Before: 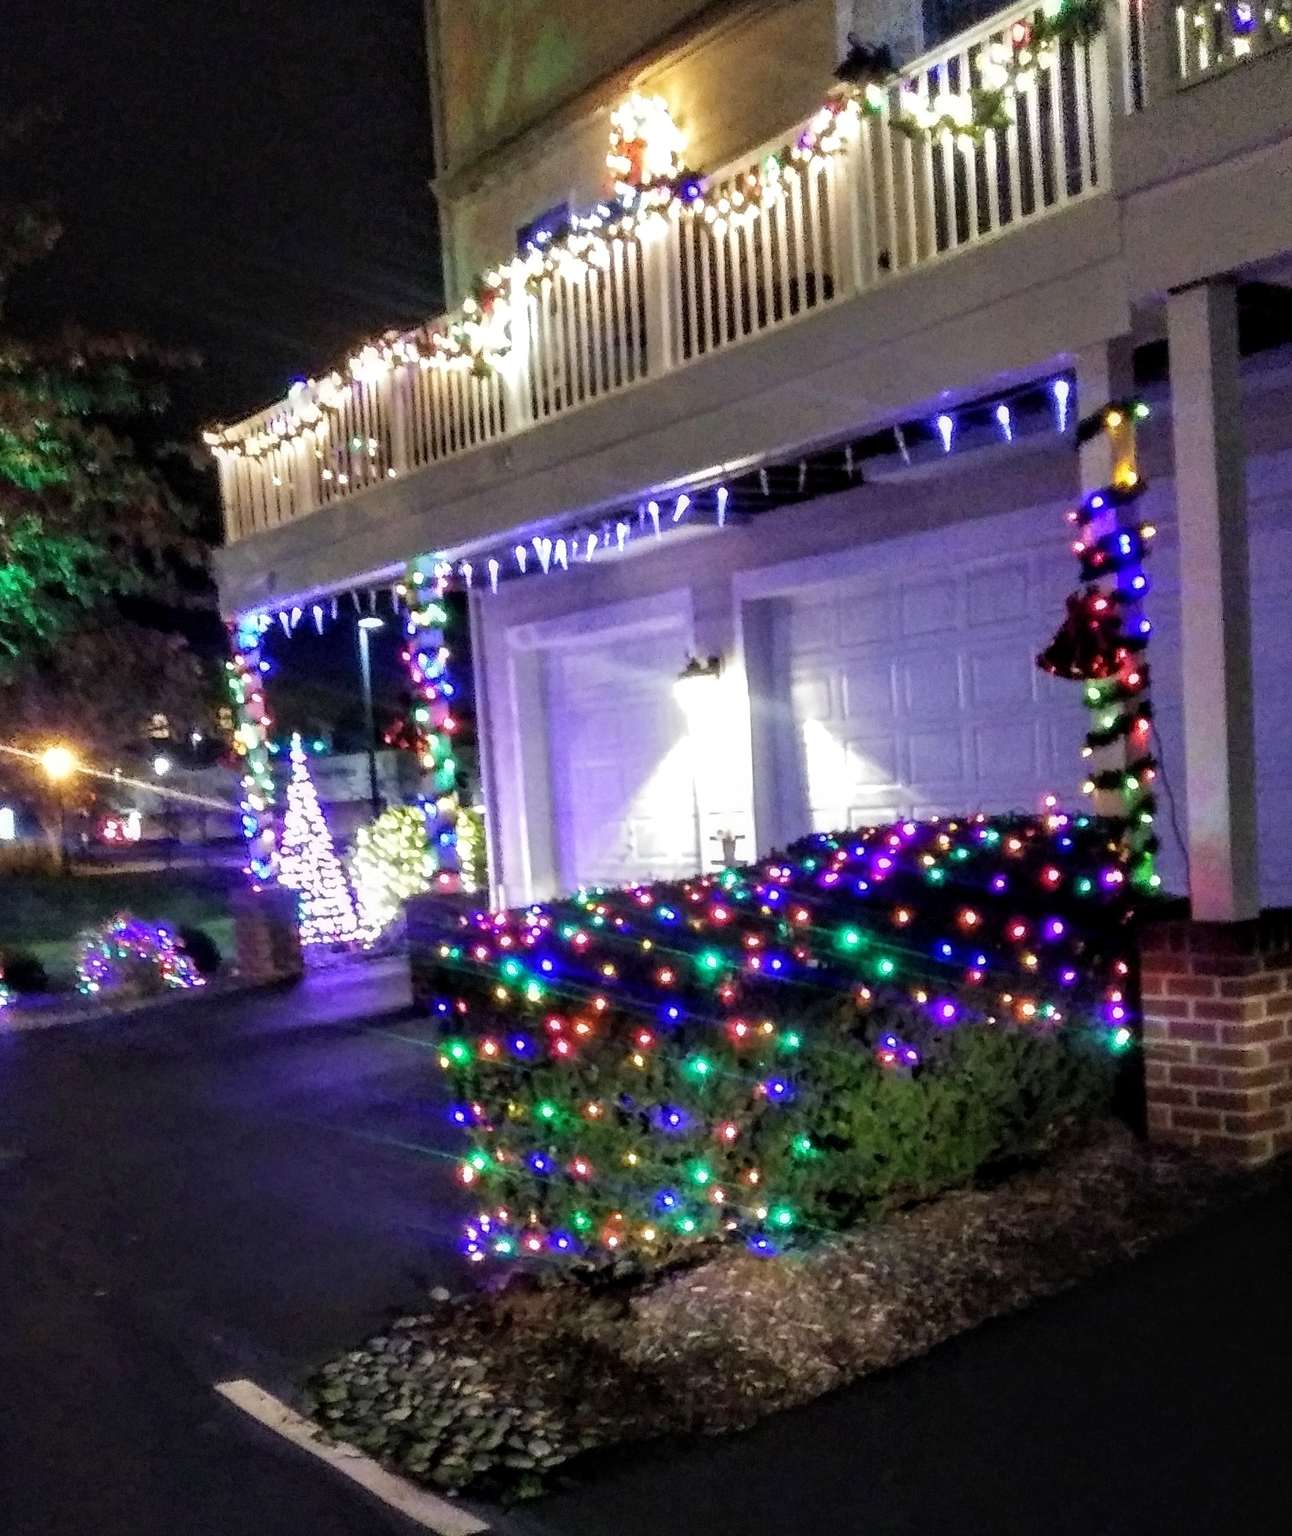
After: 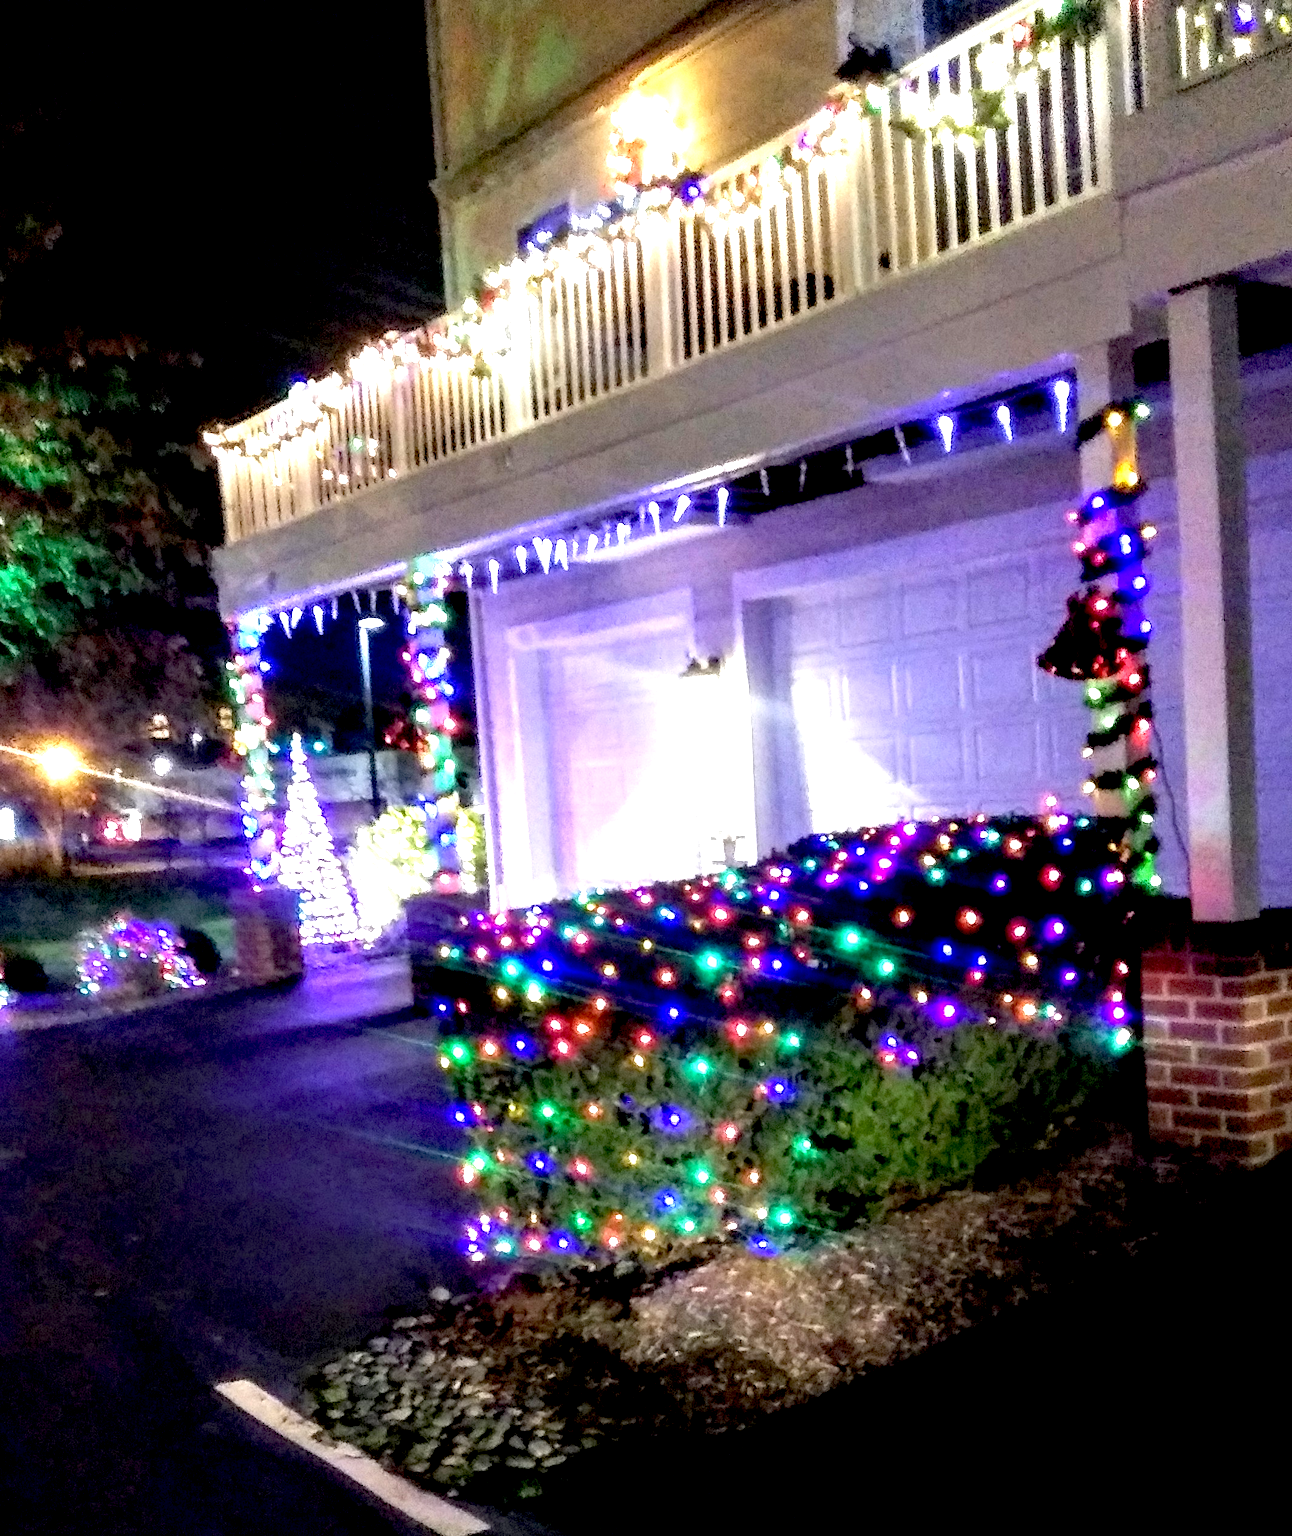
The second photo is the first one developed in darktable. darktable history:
contrast equalizer: octaves 7, y [[0.6 ×6], [0.55 ×6], [0 ×6], [0 ×6], [0 ×6]], mix -0.3
exposure: black level correction 0.011, exposure 1.088 EV, compensate exposure bias true, compensate highlight preservation false
